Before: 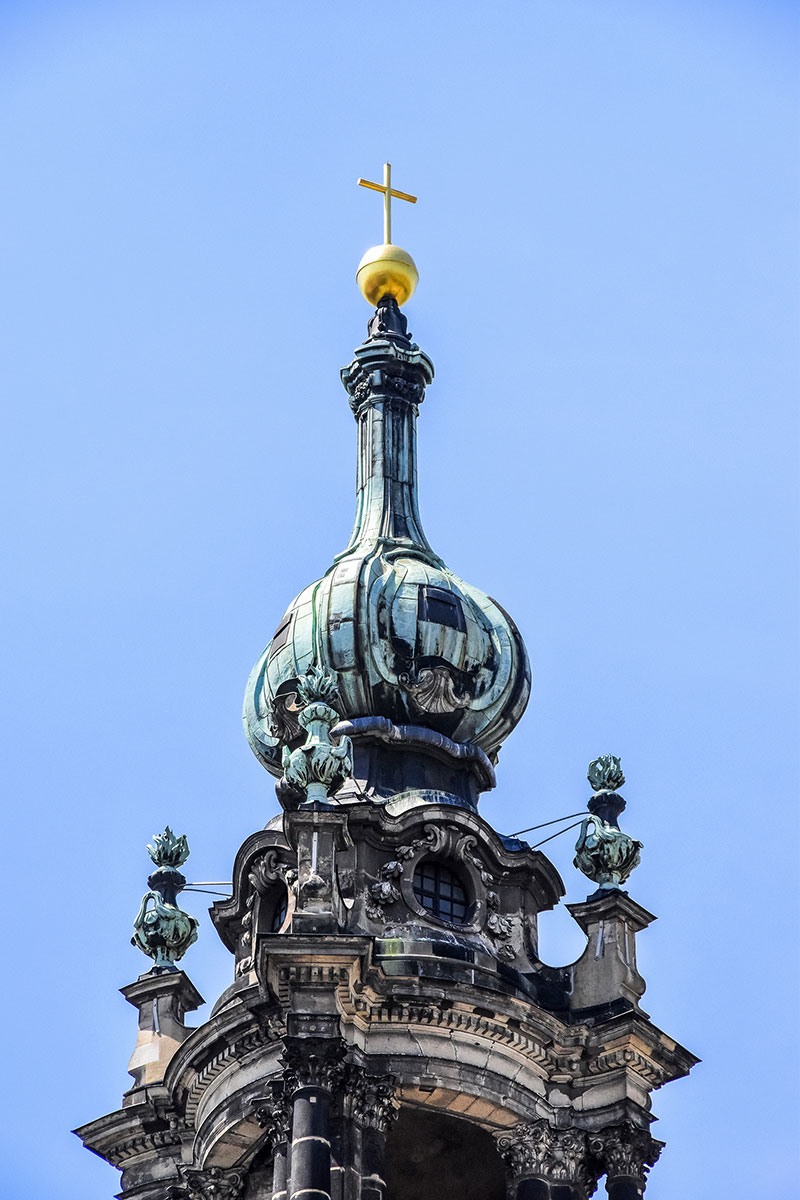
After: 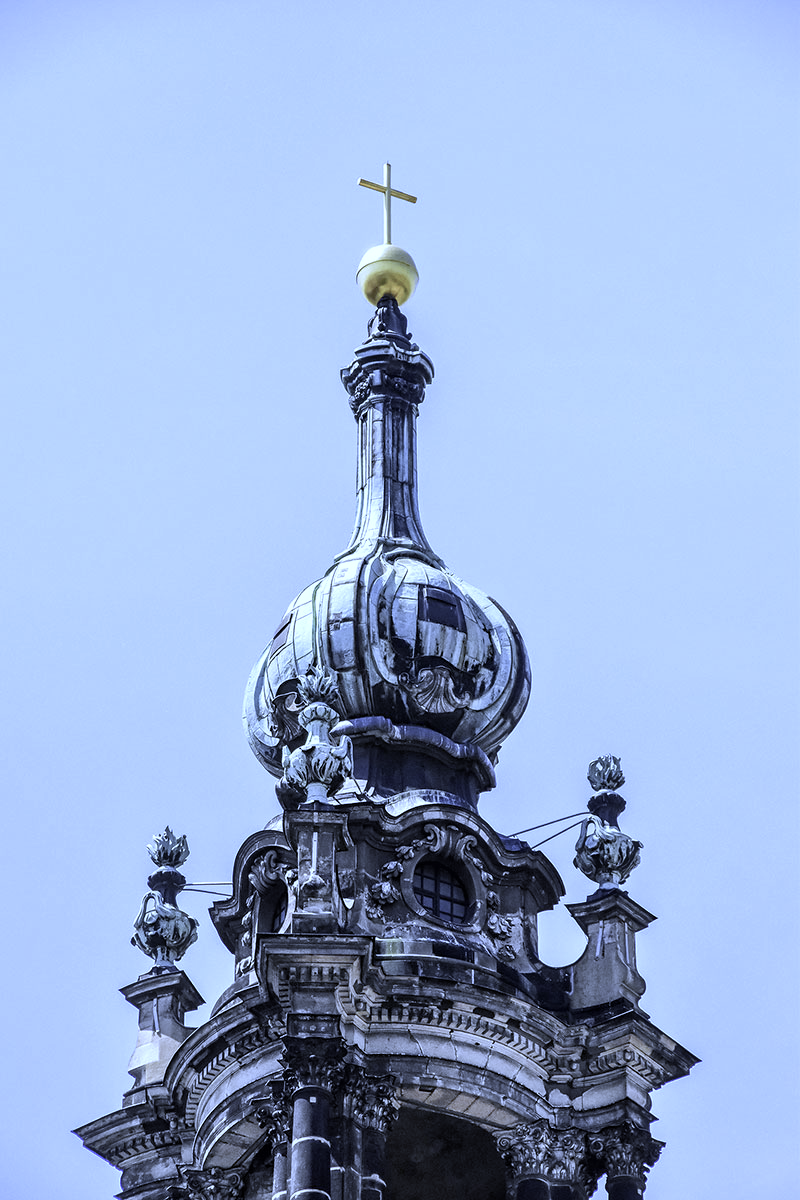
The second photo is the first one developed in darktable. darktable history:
white balance: red 0.766, blue 1.537
color balance rgb: linear chroma grading › global chroma -16.06%, perceptual saturation grading › global saturation -32.85%, global vibrance -23.56%
haze removal: compatibility mode true, adaptive false
